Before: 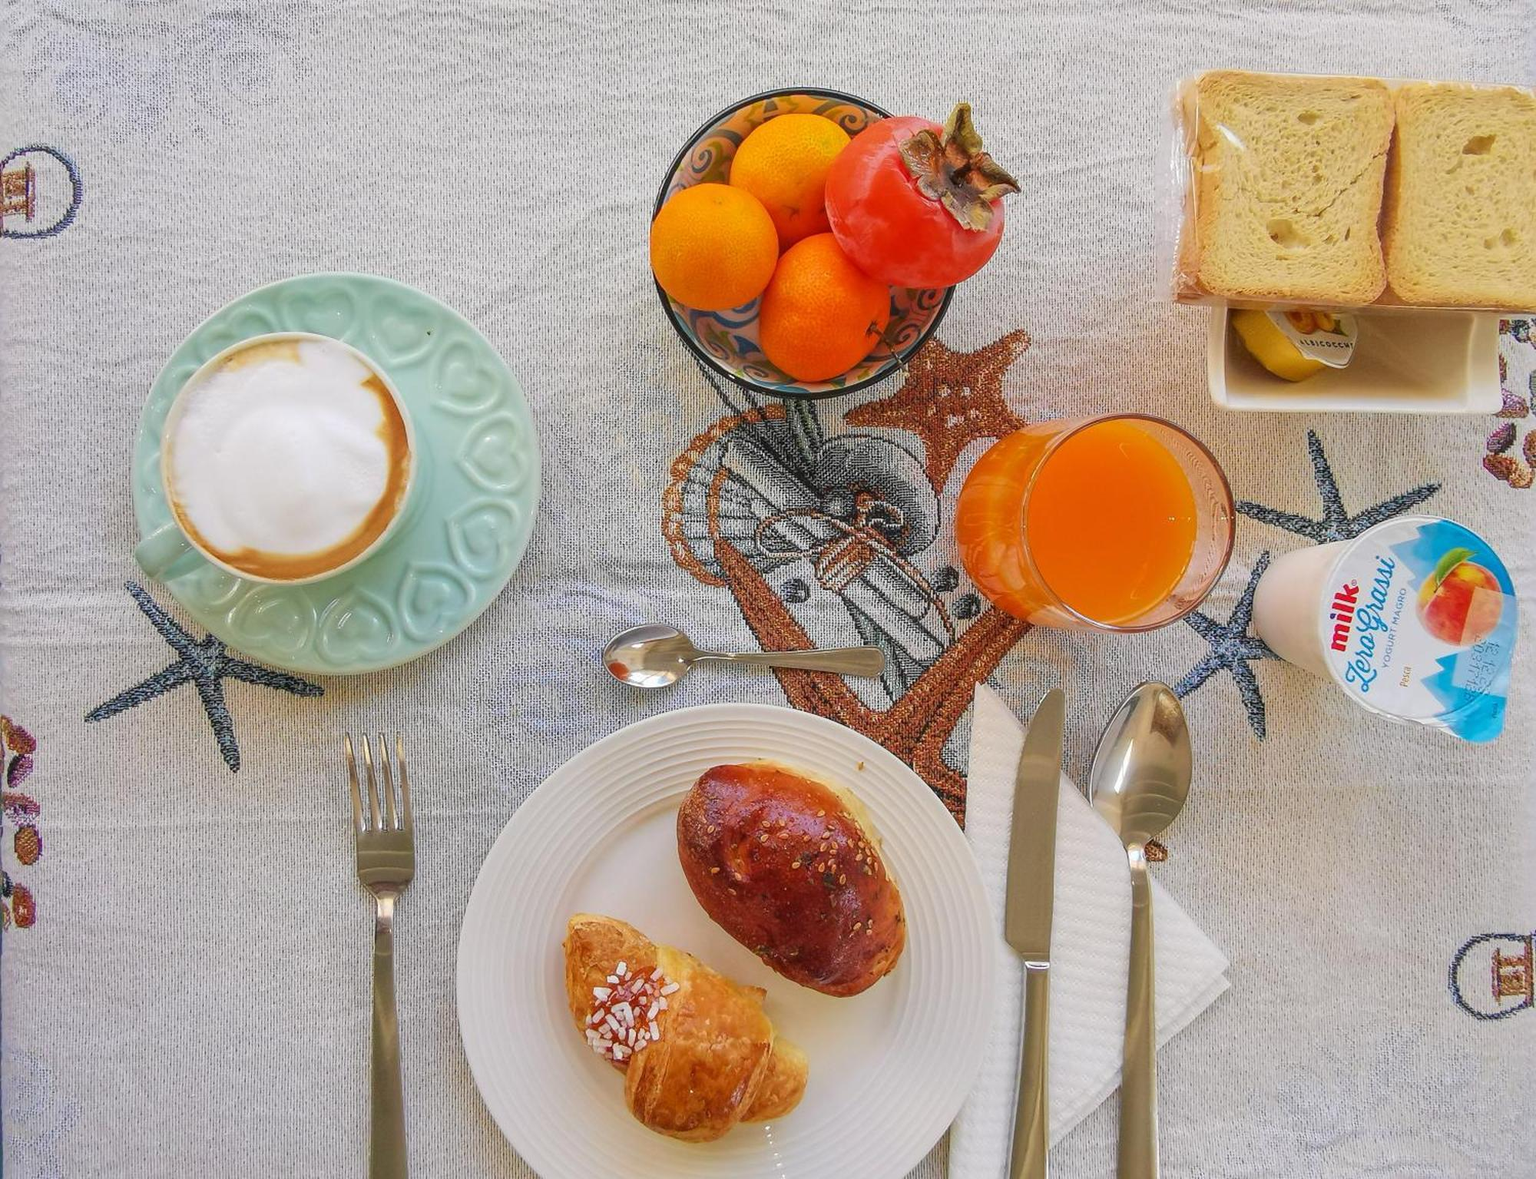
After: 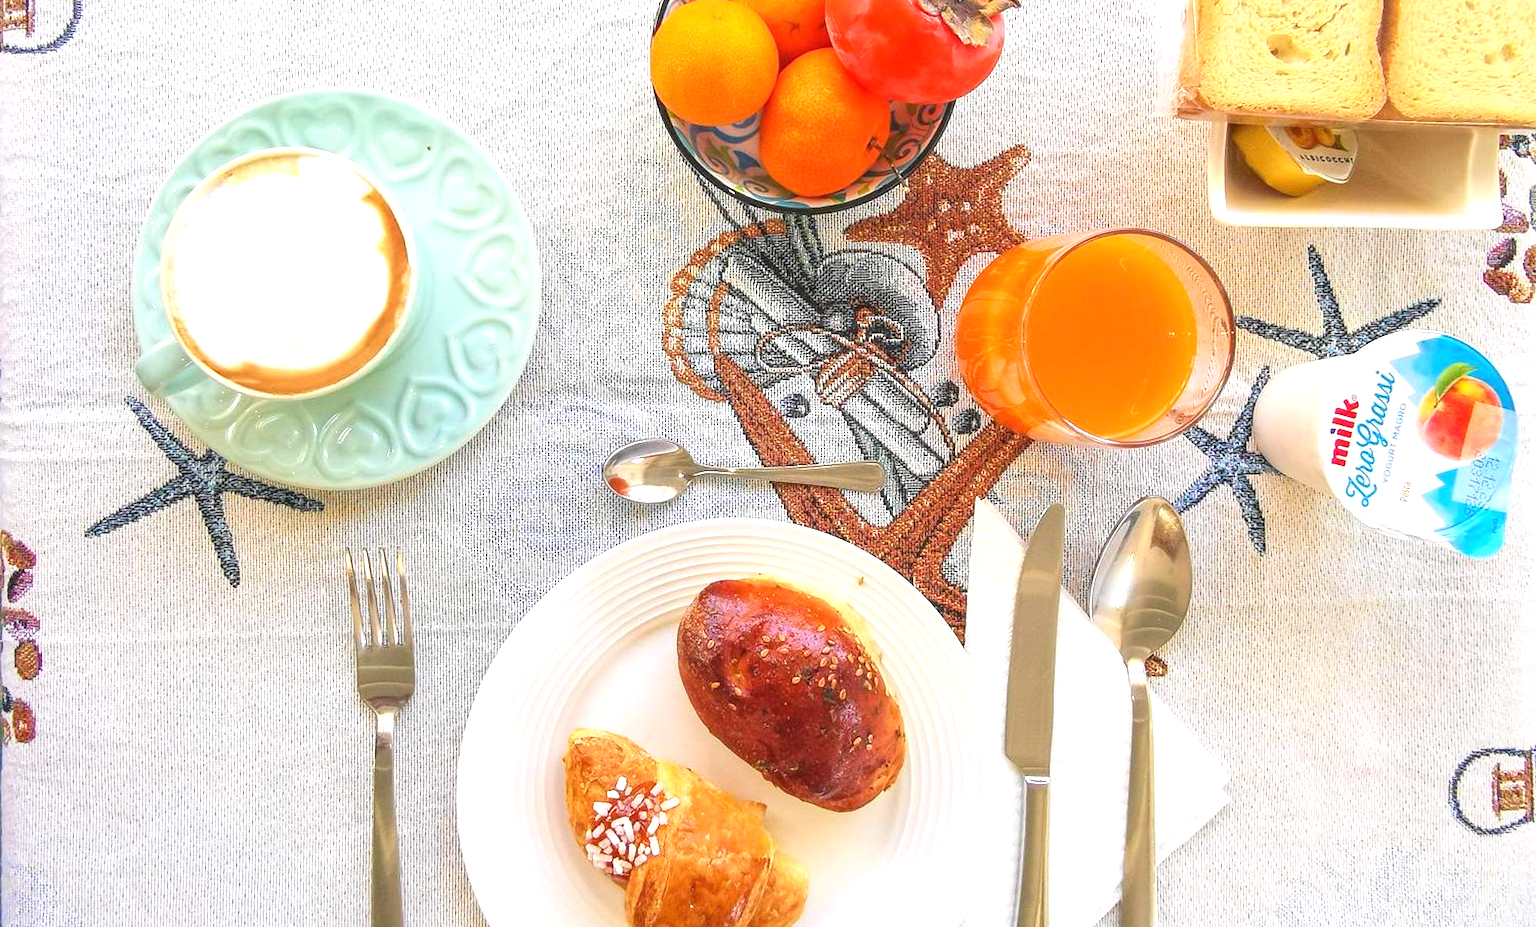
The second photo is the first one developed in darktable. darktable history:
crop and rotate: top 15.774%, bottom 5.506%
exposure: exposure 1 EV, compensate highlight preservation false
